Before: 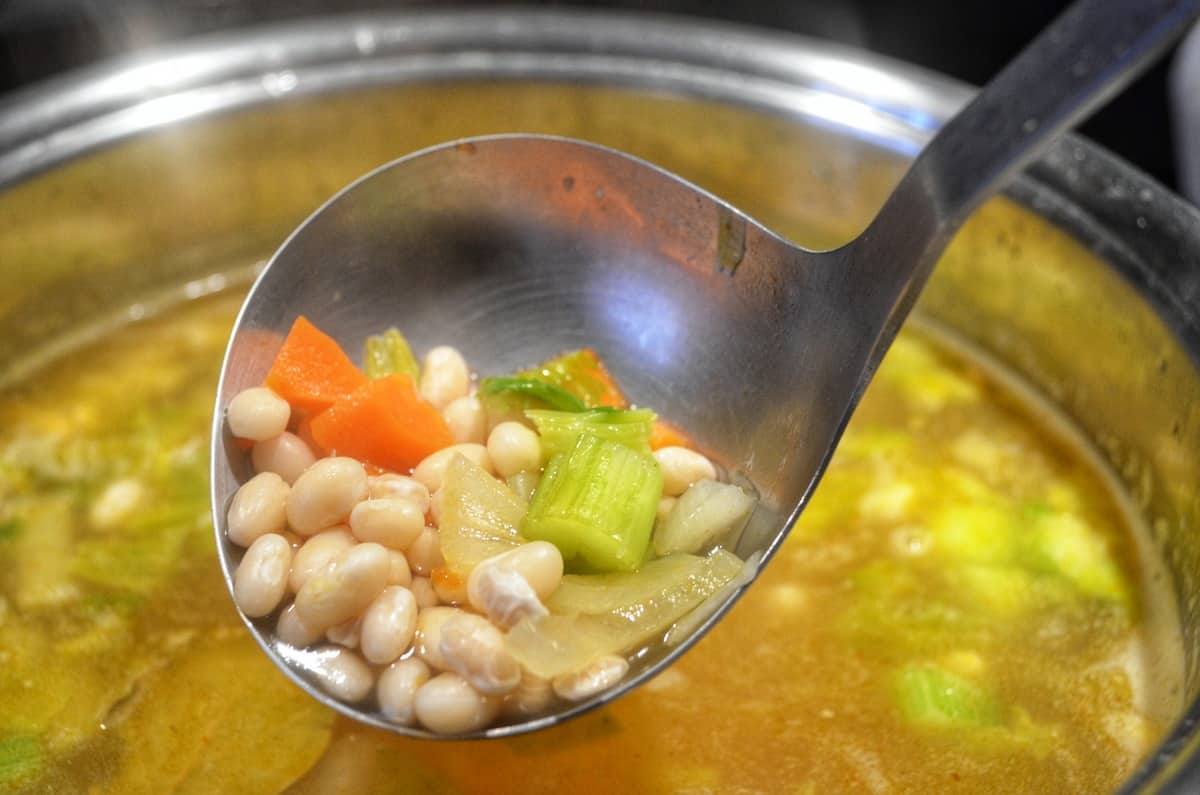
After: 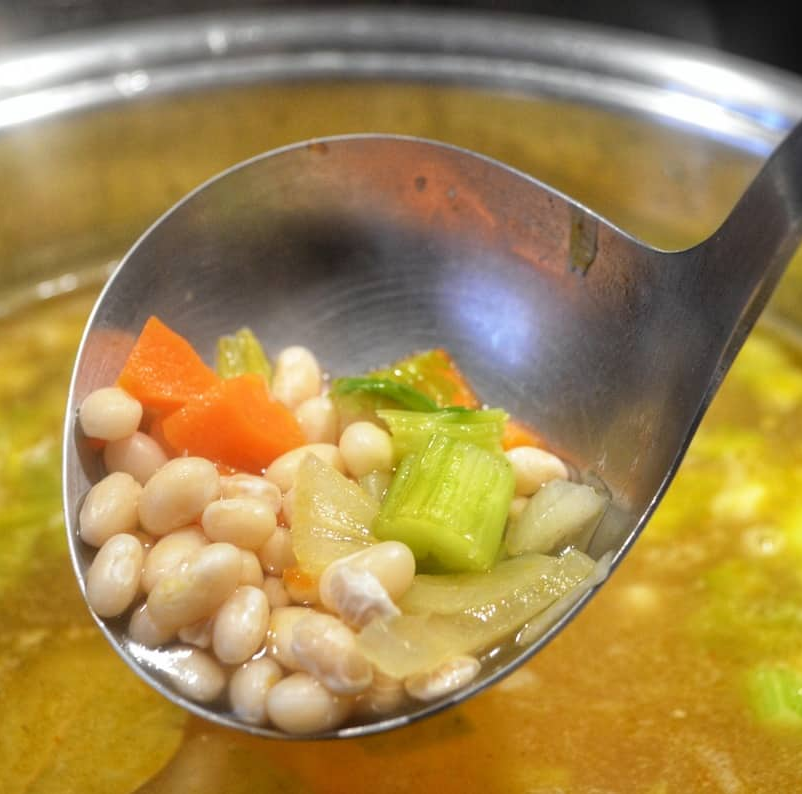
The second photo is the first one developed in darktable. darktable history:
crop and rotate: left 12.345%, right 20.819%
